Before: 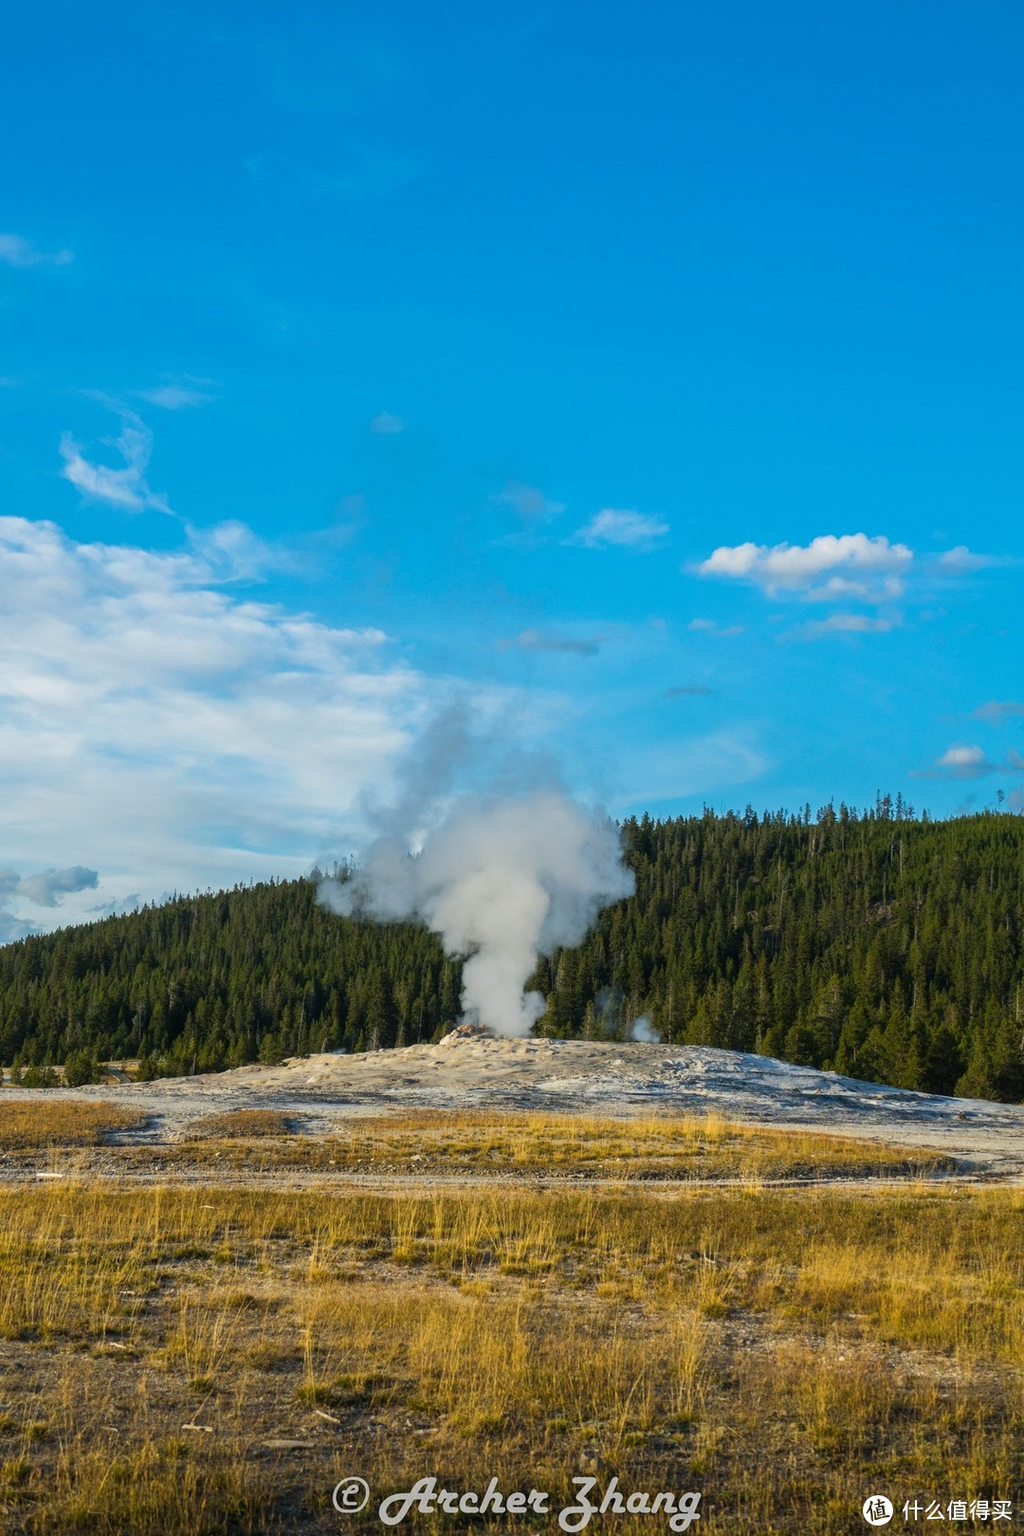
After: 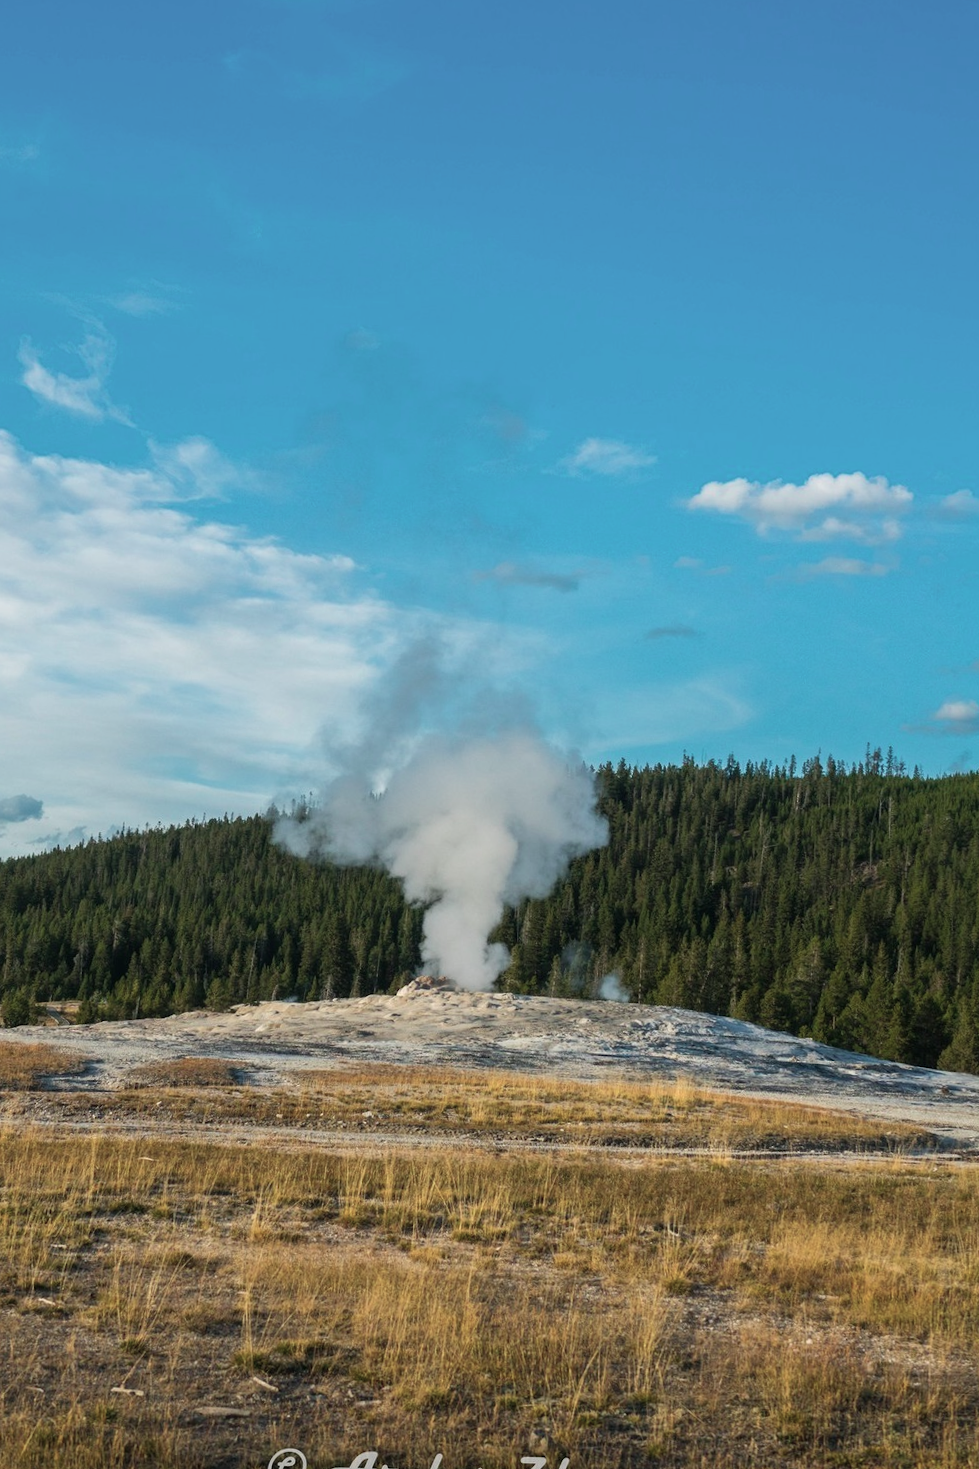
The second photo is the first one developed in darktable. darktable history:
color contrast: blue-yellow contrast 0.7
crop and rotate: angle -1.96°, left 3.097%, top 4.154%, right 1.586%, bottom 0.529%
